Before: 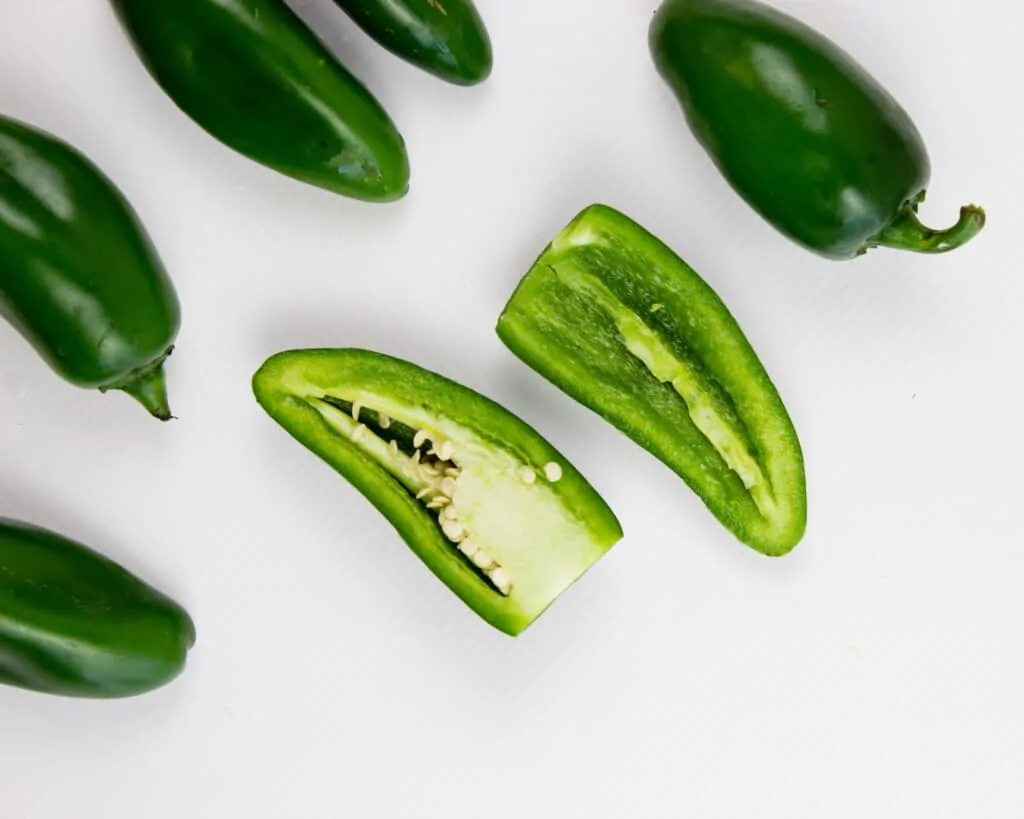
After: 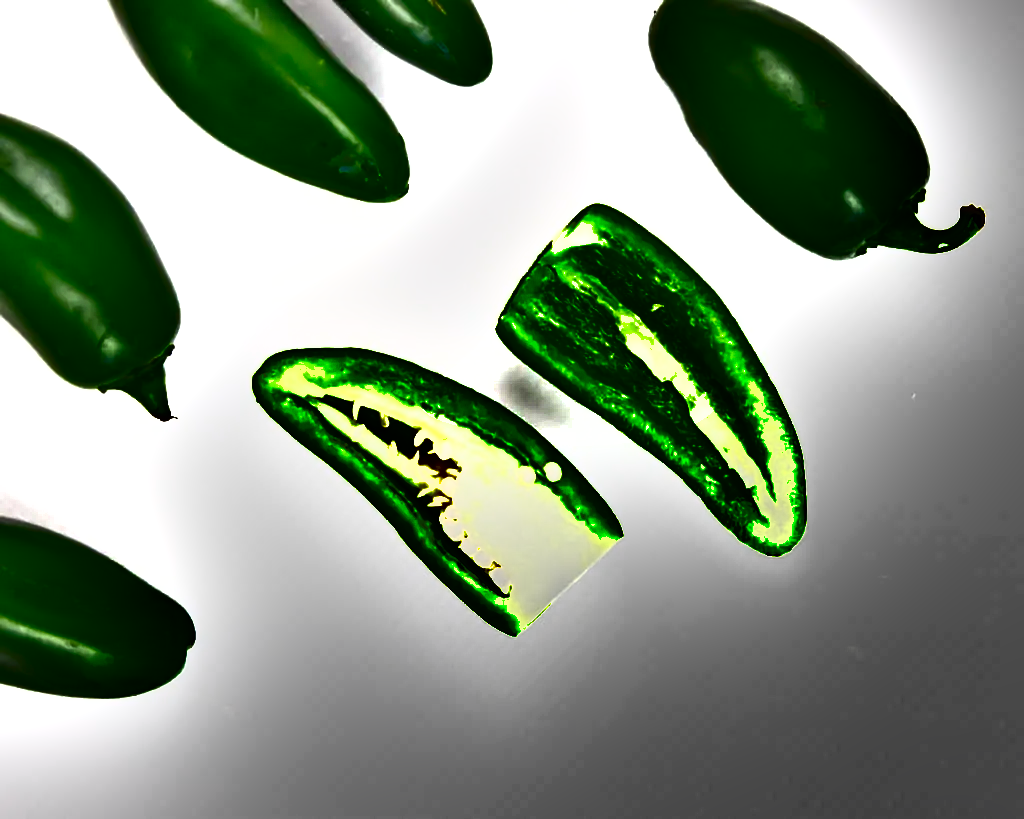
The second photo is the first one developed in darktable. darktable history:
shadows and highlights: shadows 24.5, highlights -78.15, soften with gaussian
exposure: black level correction 0.001, exposure 1.129 EV, compensate exposure bias true, compensate highlight preservation false
